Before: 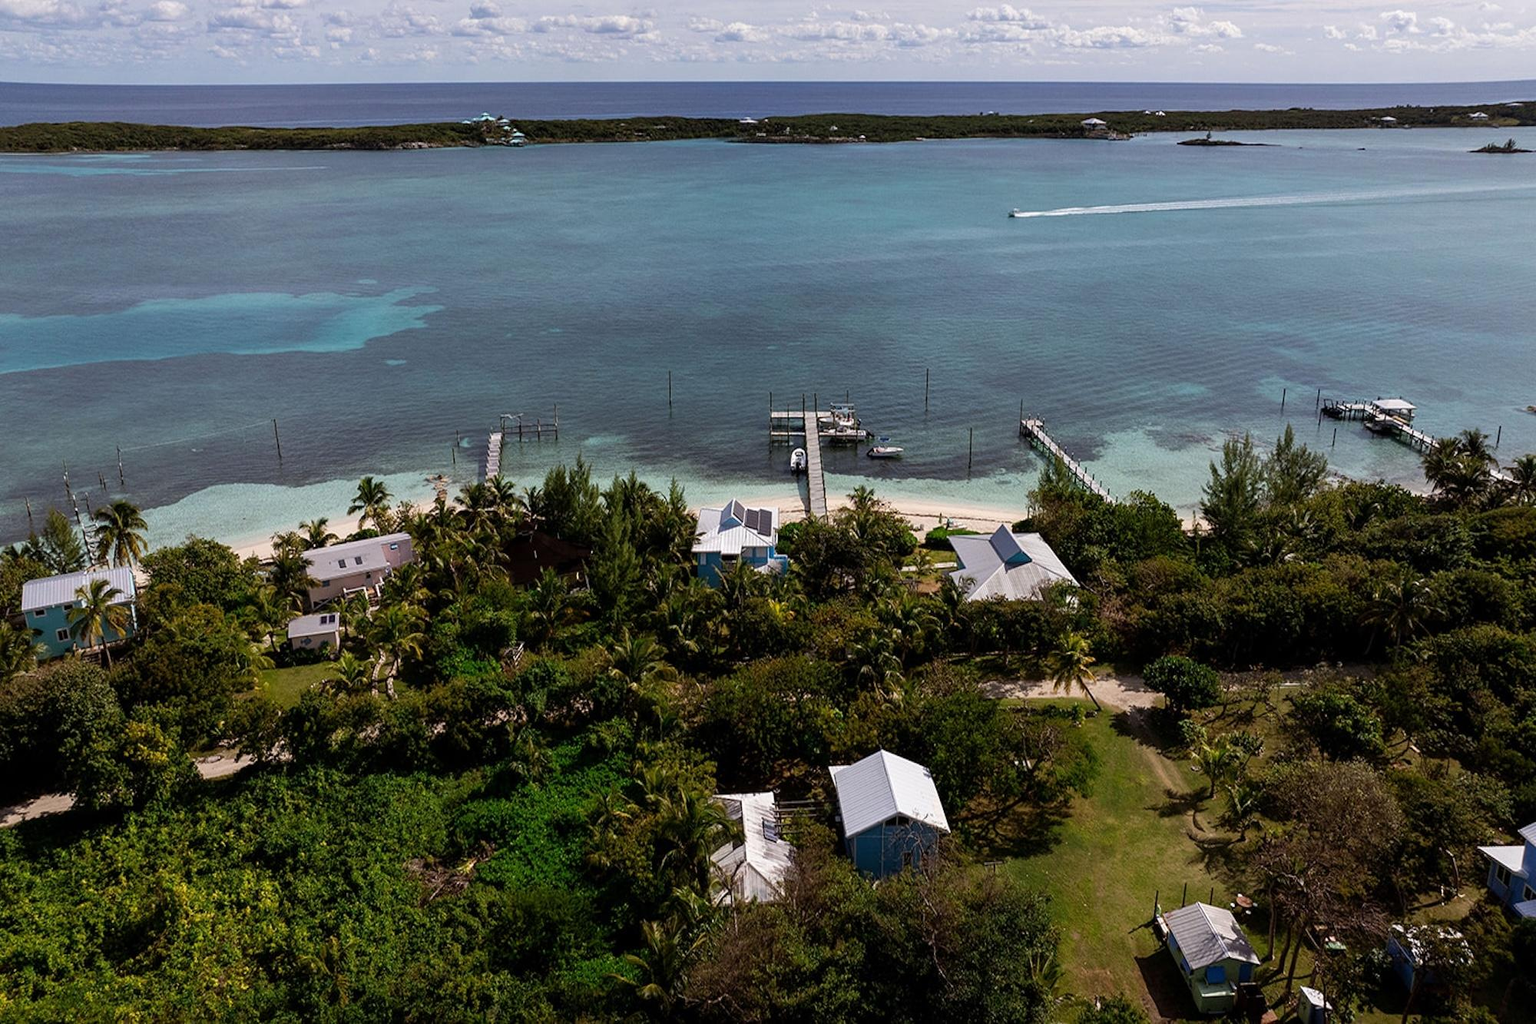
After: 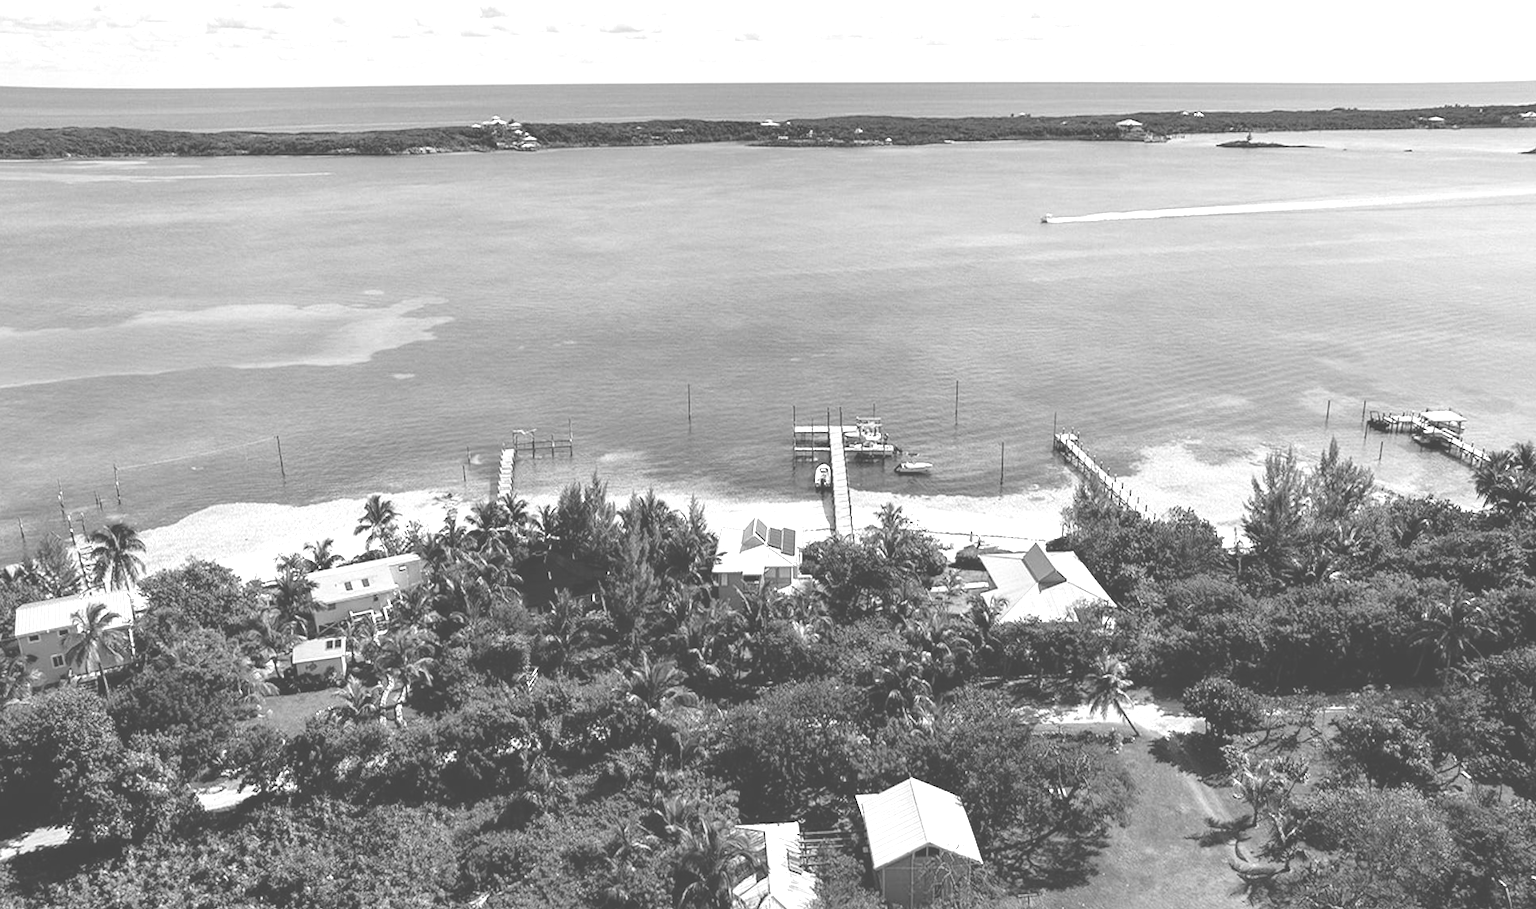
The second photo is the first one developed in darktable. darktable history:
monochrome: on, module defaults
crop and rotate: angle 0.2°, left 0.275%, right 3.127%, bottom 14.18%
colorize: hue 34.49°, saturation 35.33%, source mix 100%, version 1
rotate and perspective: crop left 0, crop top 0
white balance: red 0.967, blue 1.049
